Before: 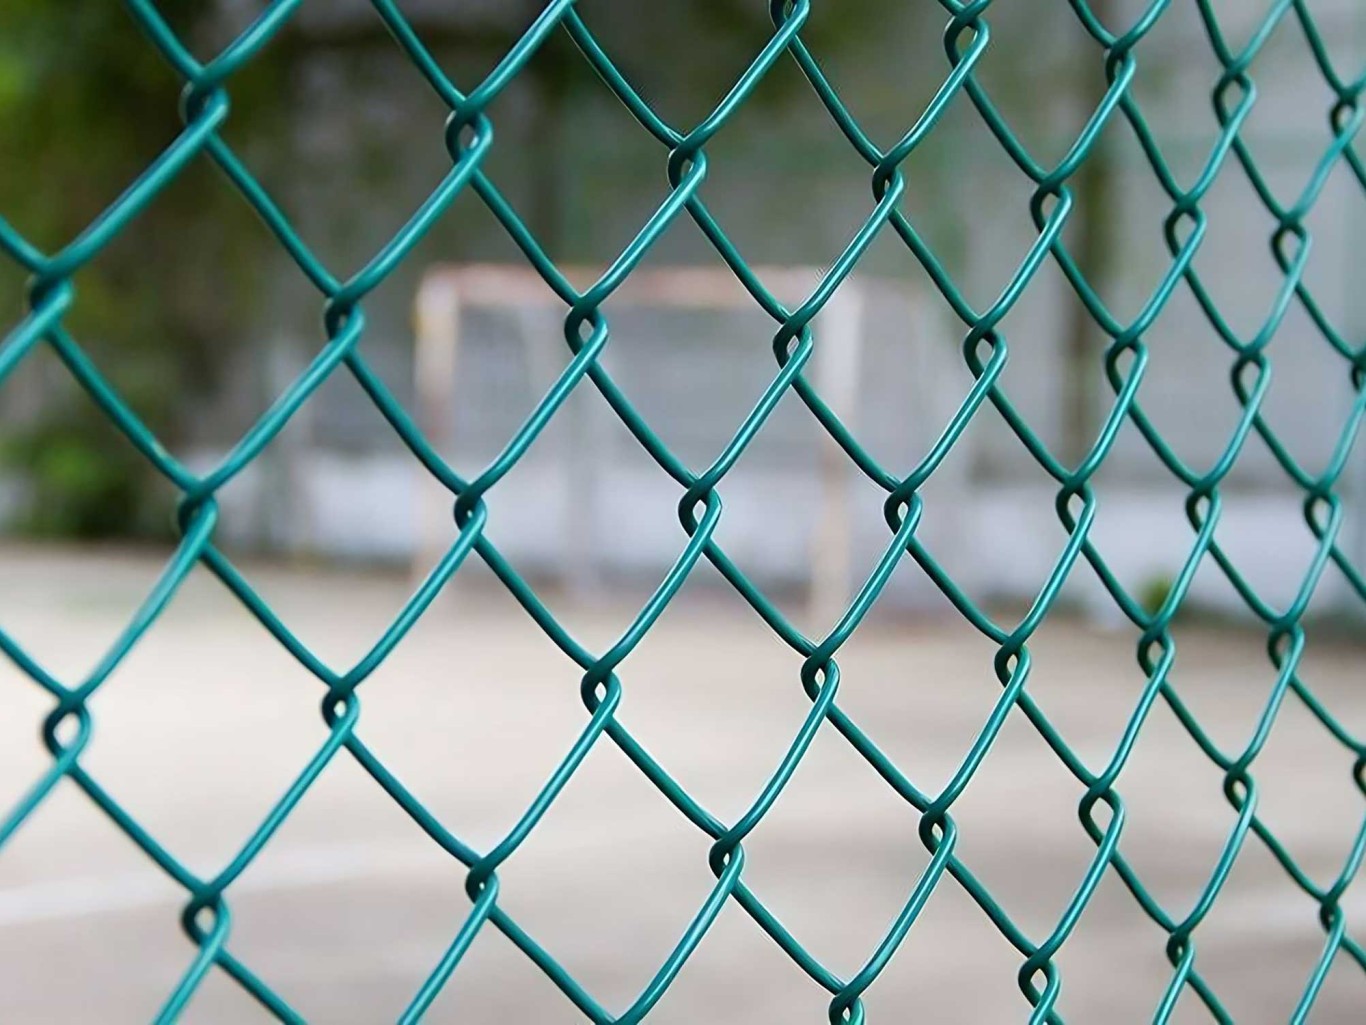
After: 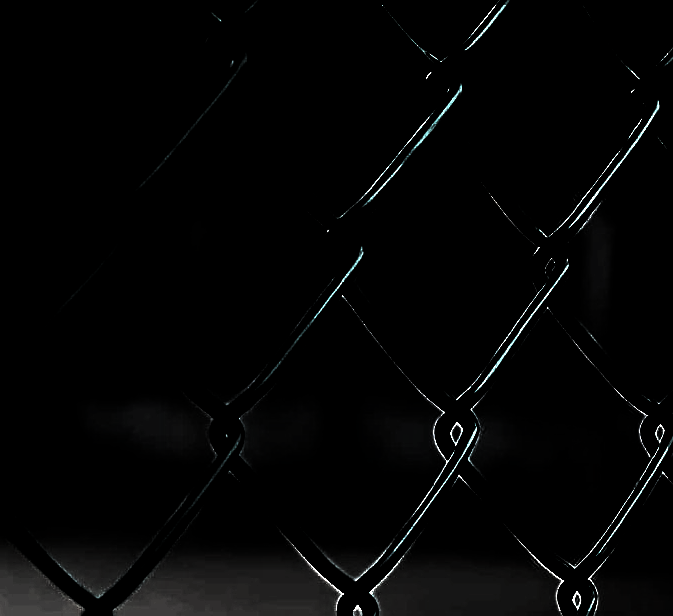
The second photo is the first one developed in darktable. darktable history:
contrast brightness saturation: contrast 0.01, saturation -0.05
exposure: black level correction 0.005, exposure 0.001 EV, compensate highlight preservation false
sharpen: on, module defaults
levels: levels [0.721, 0.937, 0.997]
crop: left 17.835%, top 7.675%, right 32.881%, bottom 32.213%
